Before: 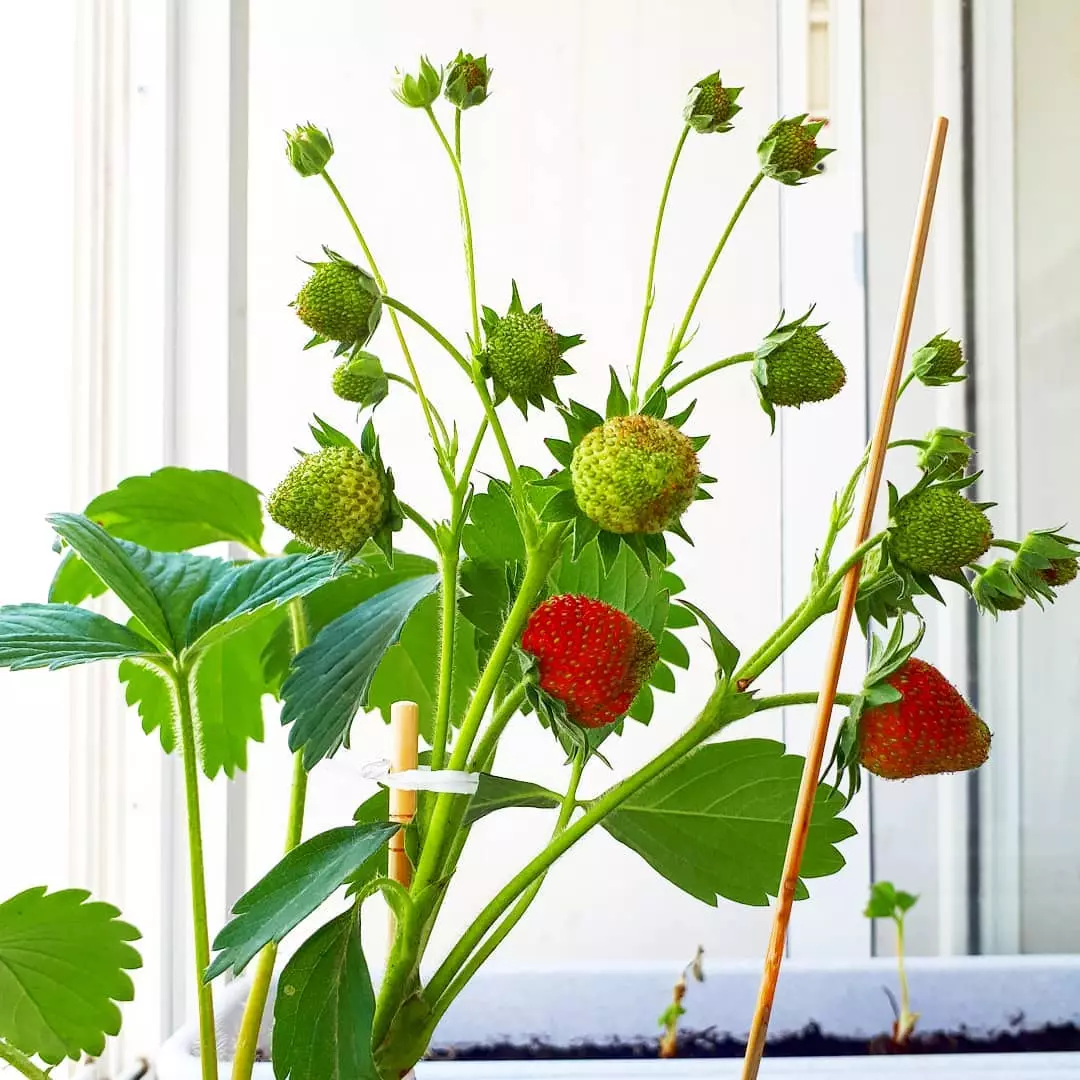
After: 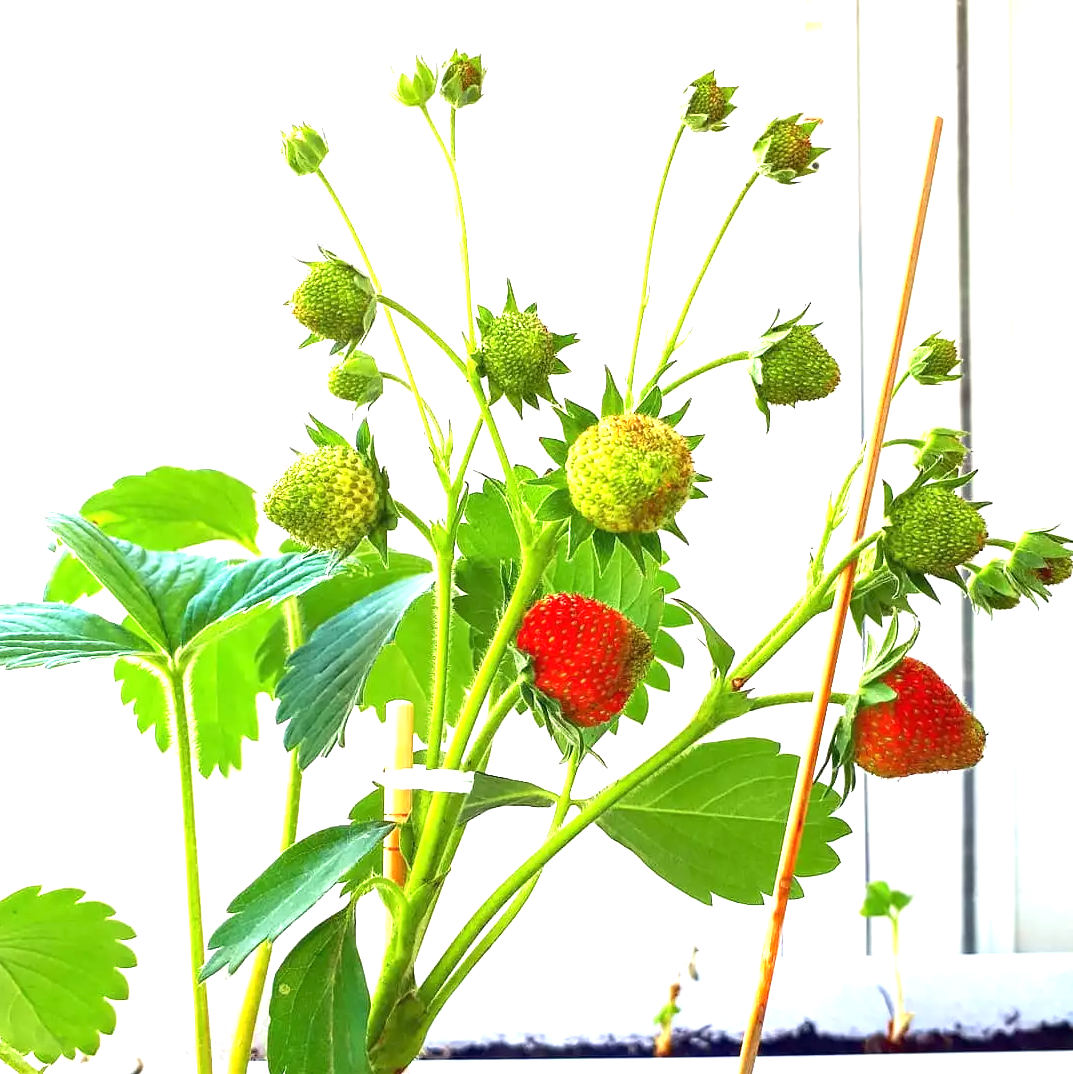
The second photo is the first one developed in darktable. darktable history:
exposure: black level correction 0, exposure 1.1 EV, compensate exposure bias true, compensate highlight preservation false
white balance: red 1.009, blue 0.985
crop and rotate: left 0.614%, top 0.179%, bottom 0.309%
